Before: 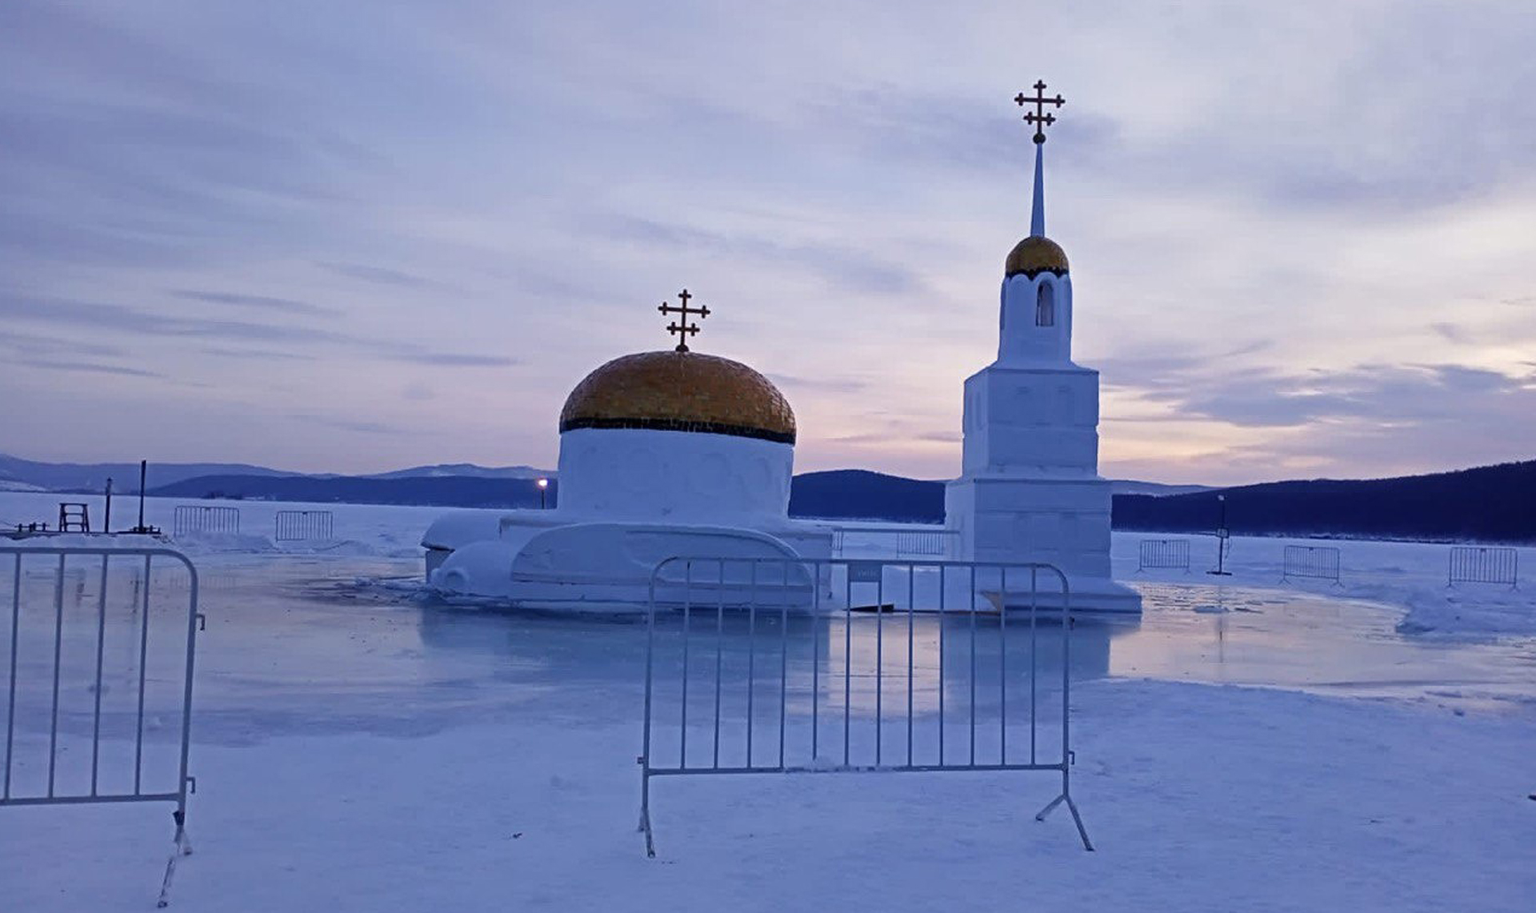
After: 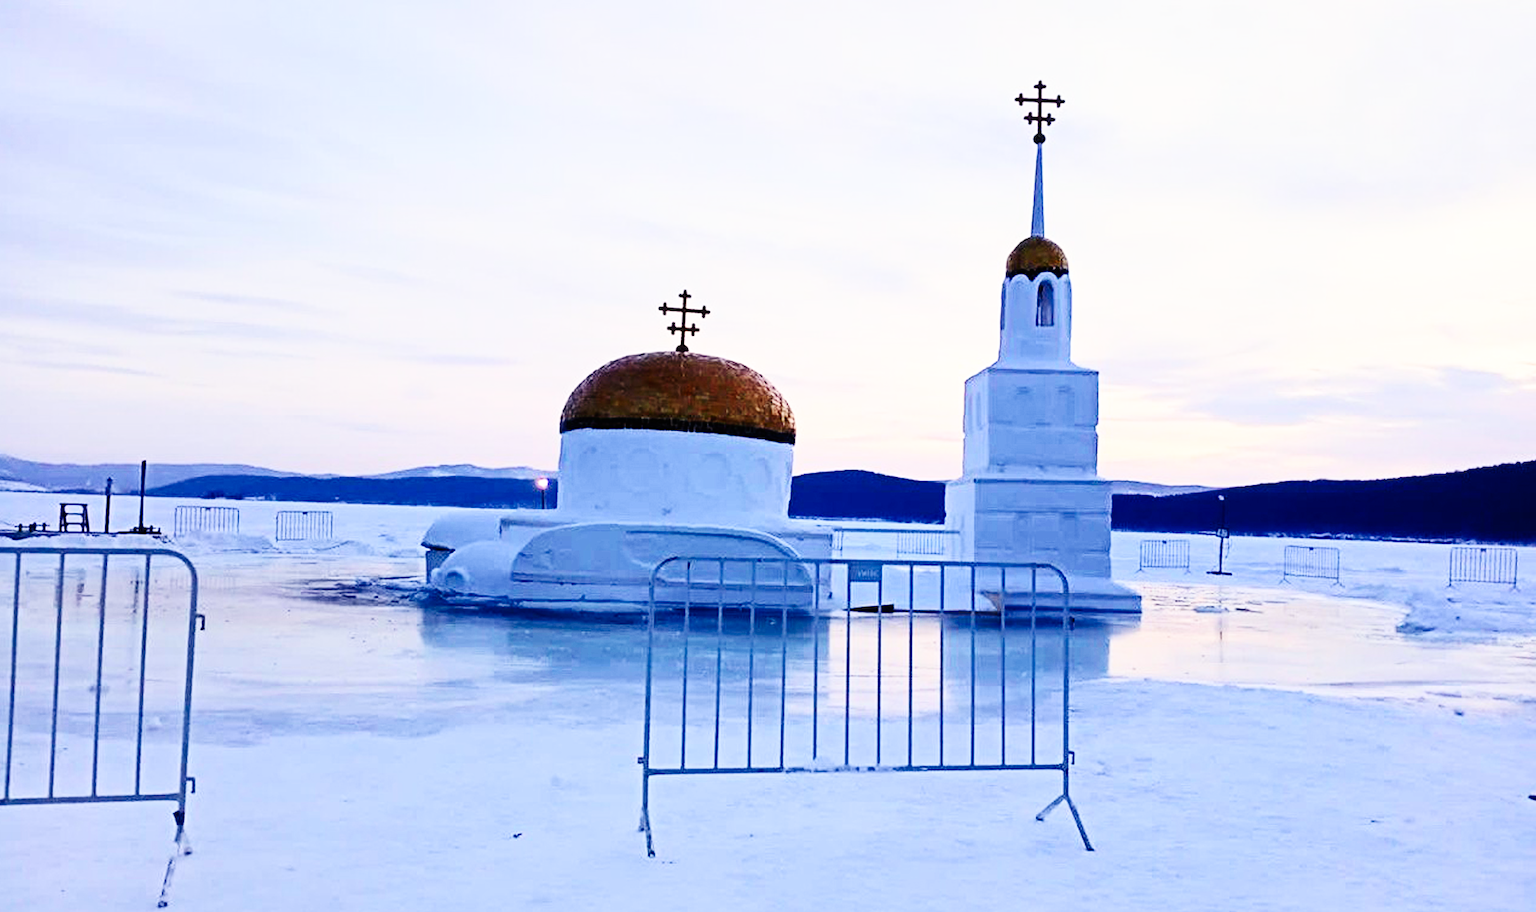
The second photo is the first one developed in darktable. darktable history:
exposure: compensate highlight preservation false
base curve: curves: ch0 [(0, 0) (0, 0) (0.002, 0.001) (0.008, 0.003) (0.019, 0.011) (0.037, 0.037) (0.064, 0.11) (0.102, 0.232) (0.152, 0.379) (0.216, 0.524) (0.296, 0.665) (0.394, 0.789) (0.512, 0.881) (0.651, 0.945) (0.813, 0.986) (1, 1)], preserve colors none
white balance: red 1.029, blue 0.92
contrast brightness saturation: contrast 0.24, brightness 0.09
